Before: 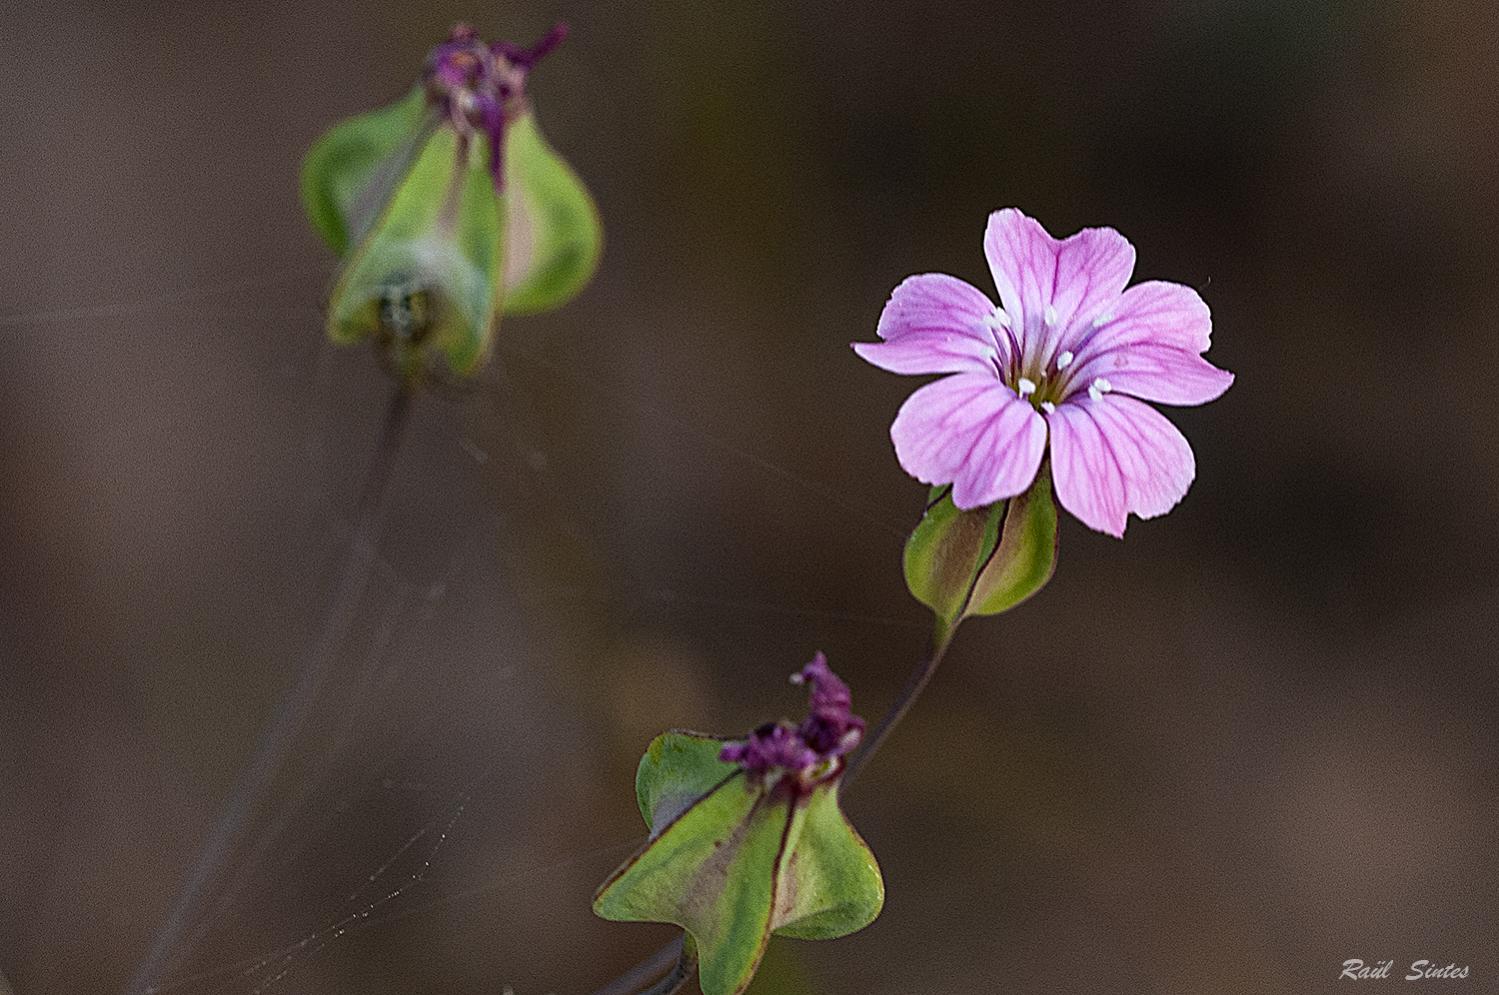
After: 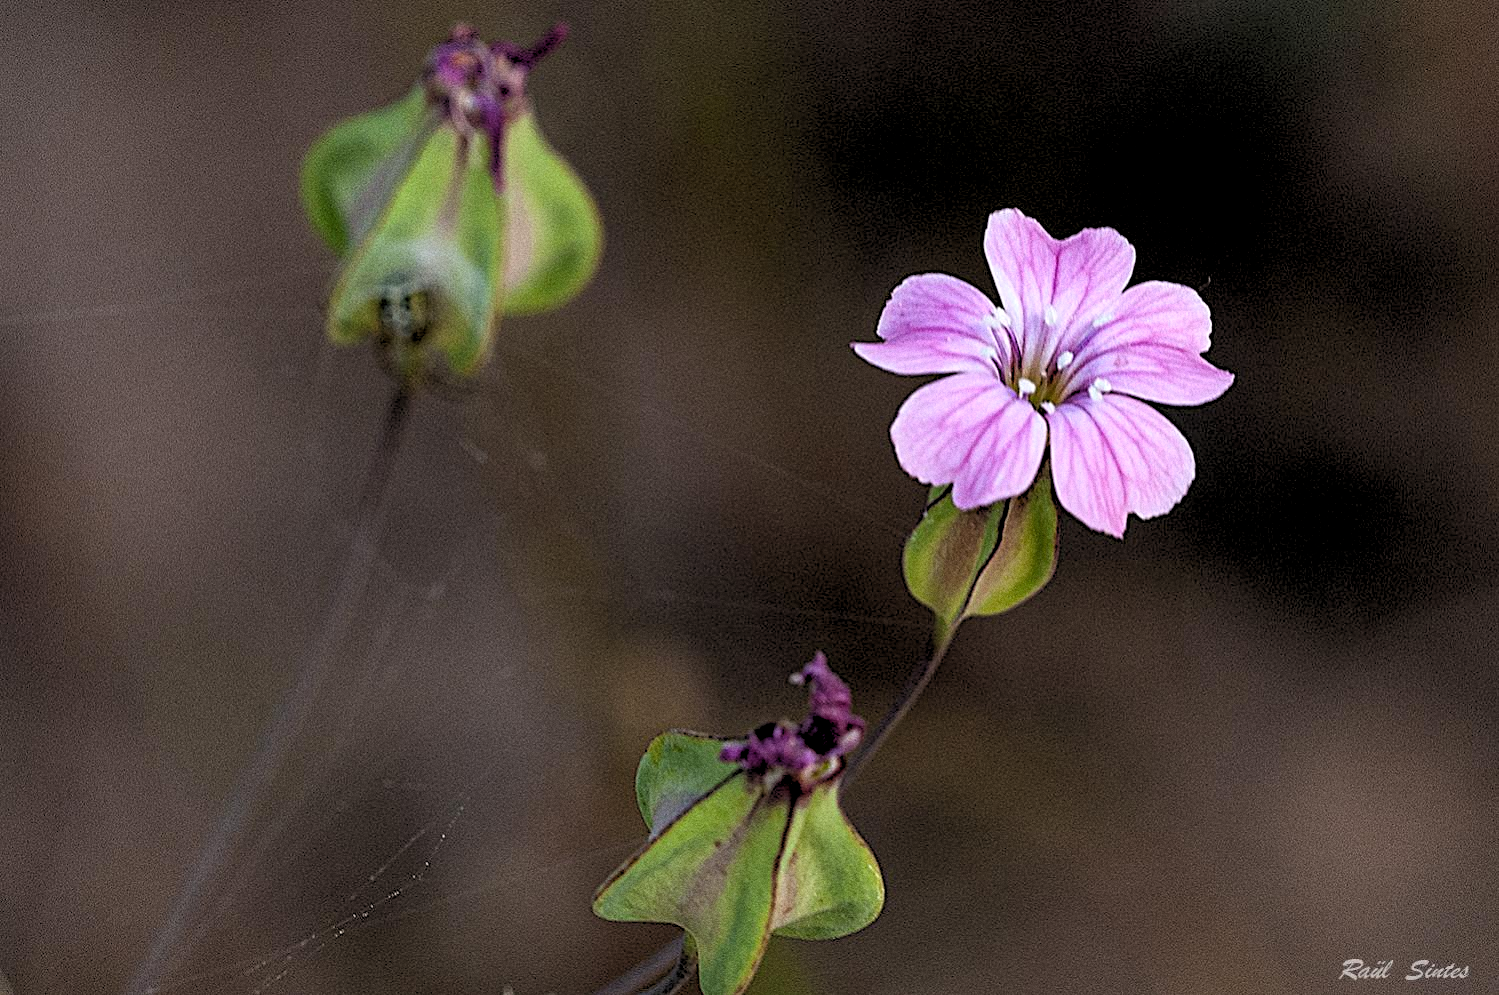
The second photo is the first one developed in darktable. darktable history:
grain: coarseness 0.47 ISO
rgb levels: levels [[0.013, 0.434, 0.89], [0, 0.5, 1], [0, 0.5, 1]]
